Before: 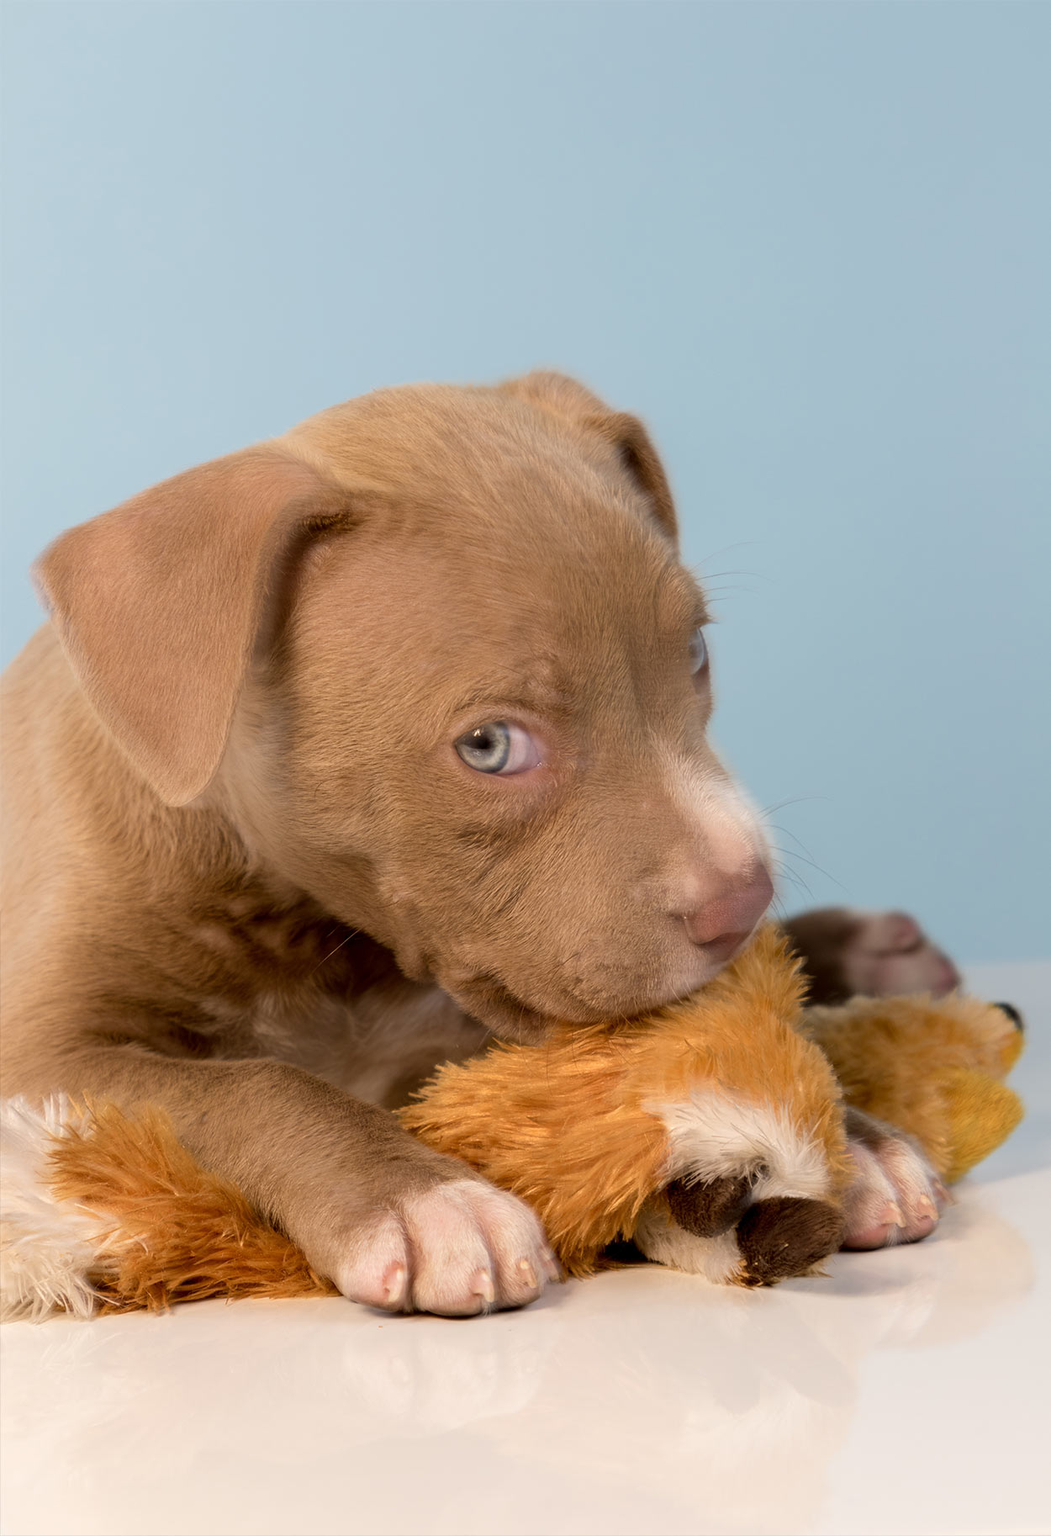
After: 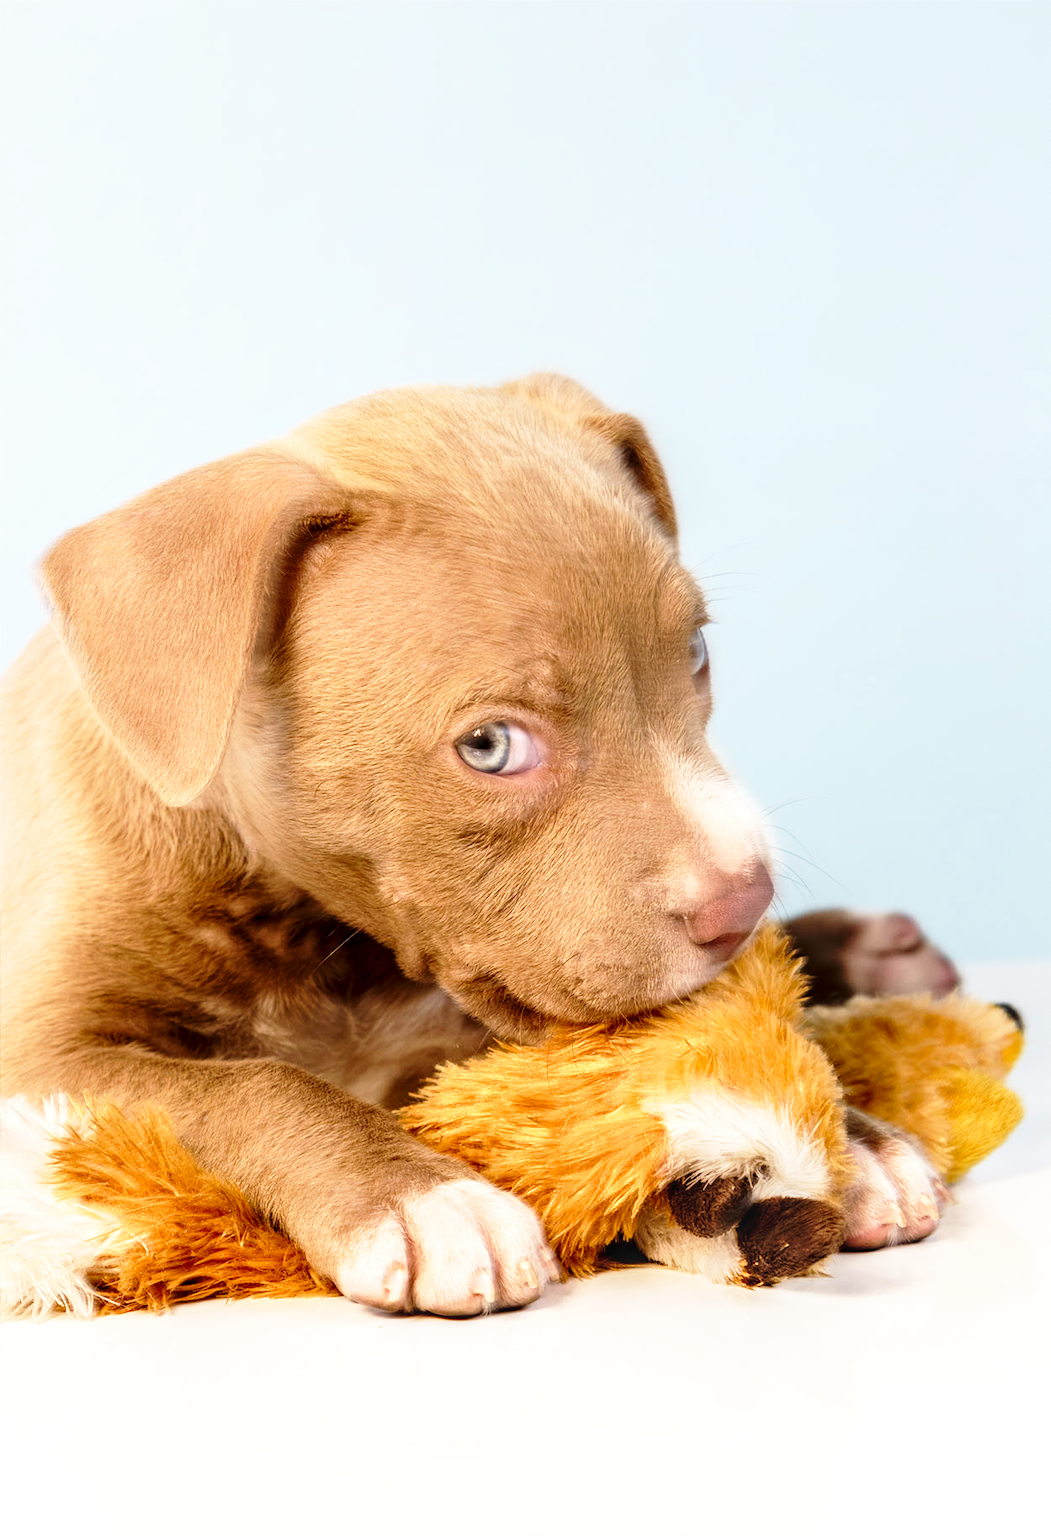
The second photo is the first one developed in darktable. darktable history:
base curve: curves: ch0 [(0, 0) (0.026, 0.03) (0.109, 0.232) (0.351, 0.748) (0.669, 0.968) (1, 1)], preserve colors none
local contrast: on, module defaults
